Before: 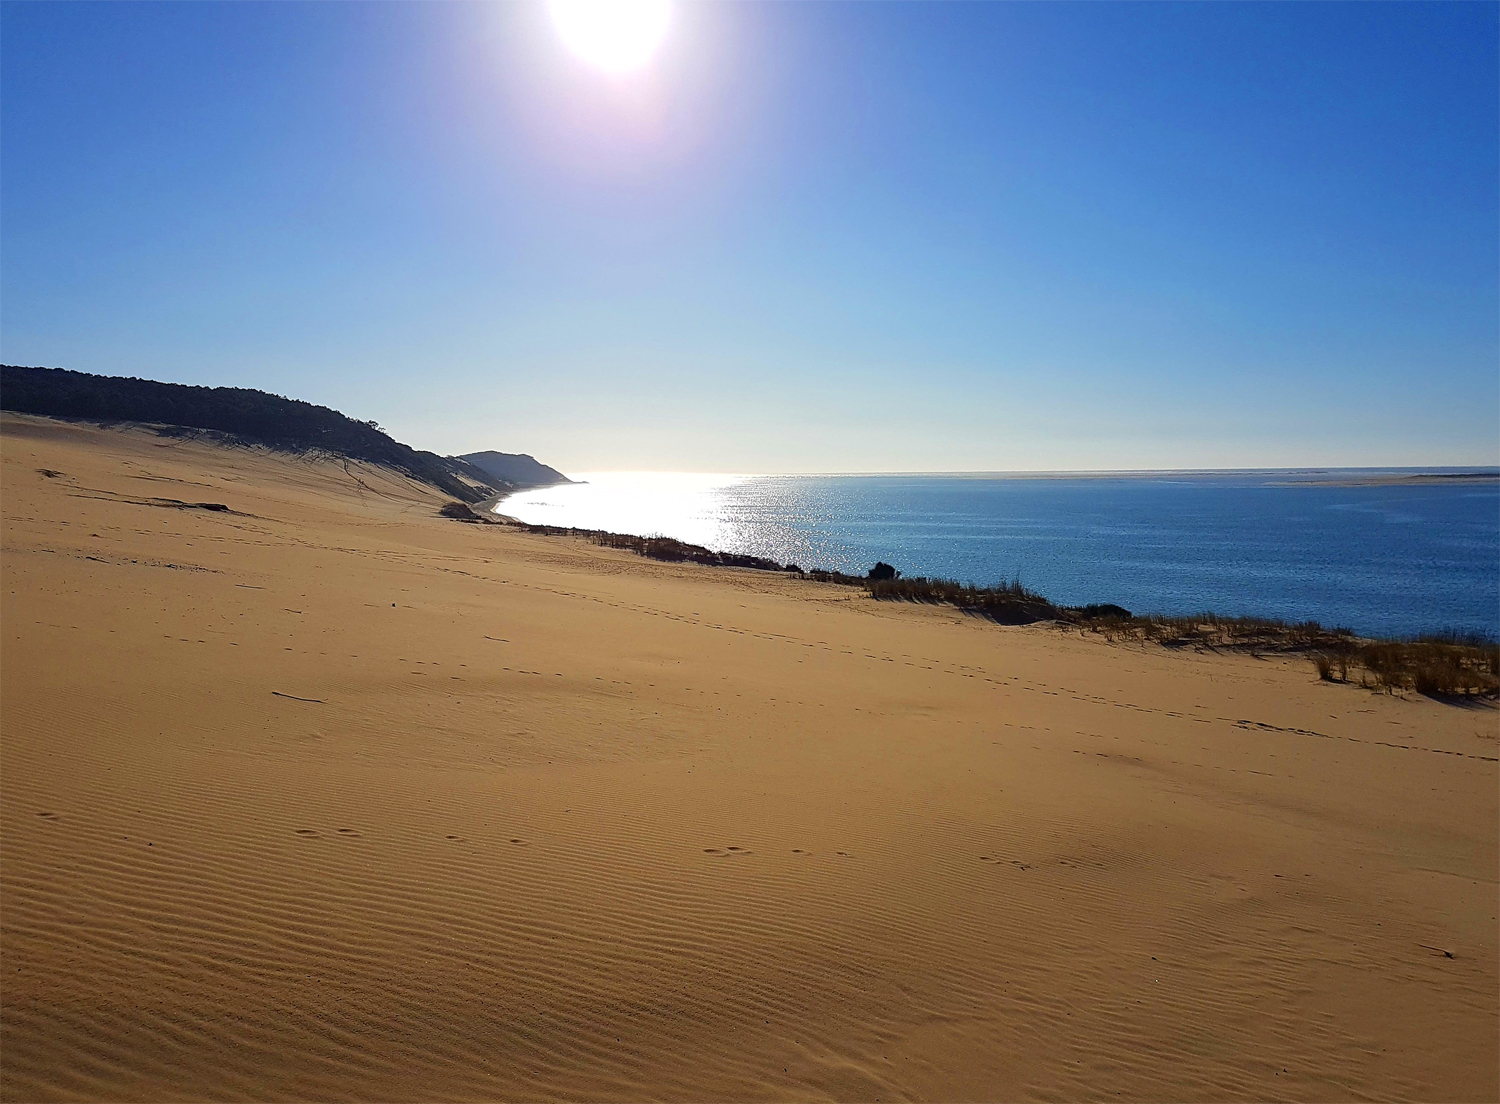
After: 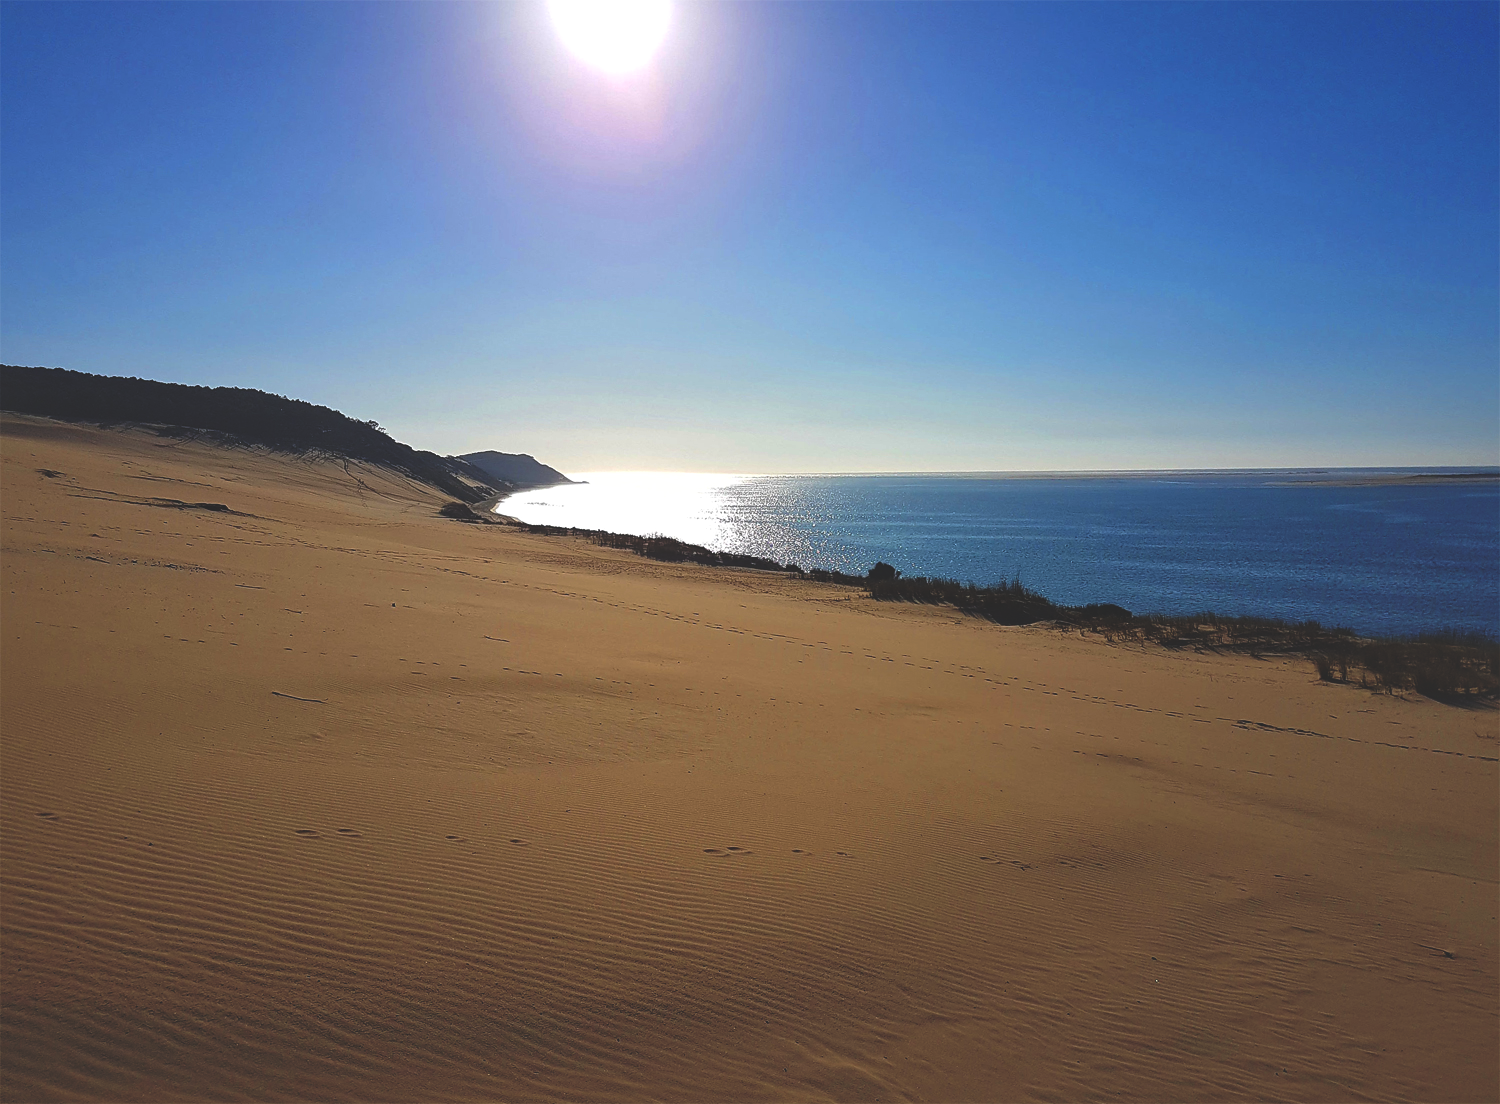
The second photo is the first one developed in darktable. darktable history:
rgb curve: curves: ch0 [(0, 0.186) (0.314, 0.284) (0.775, 0.708) (1, 1)], compensate middle gray true, preserve colors none
local contrast: mode bilateral grid, contrast 20, coarseness 50, detail 120%, midtone range 0.2
